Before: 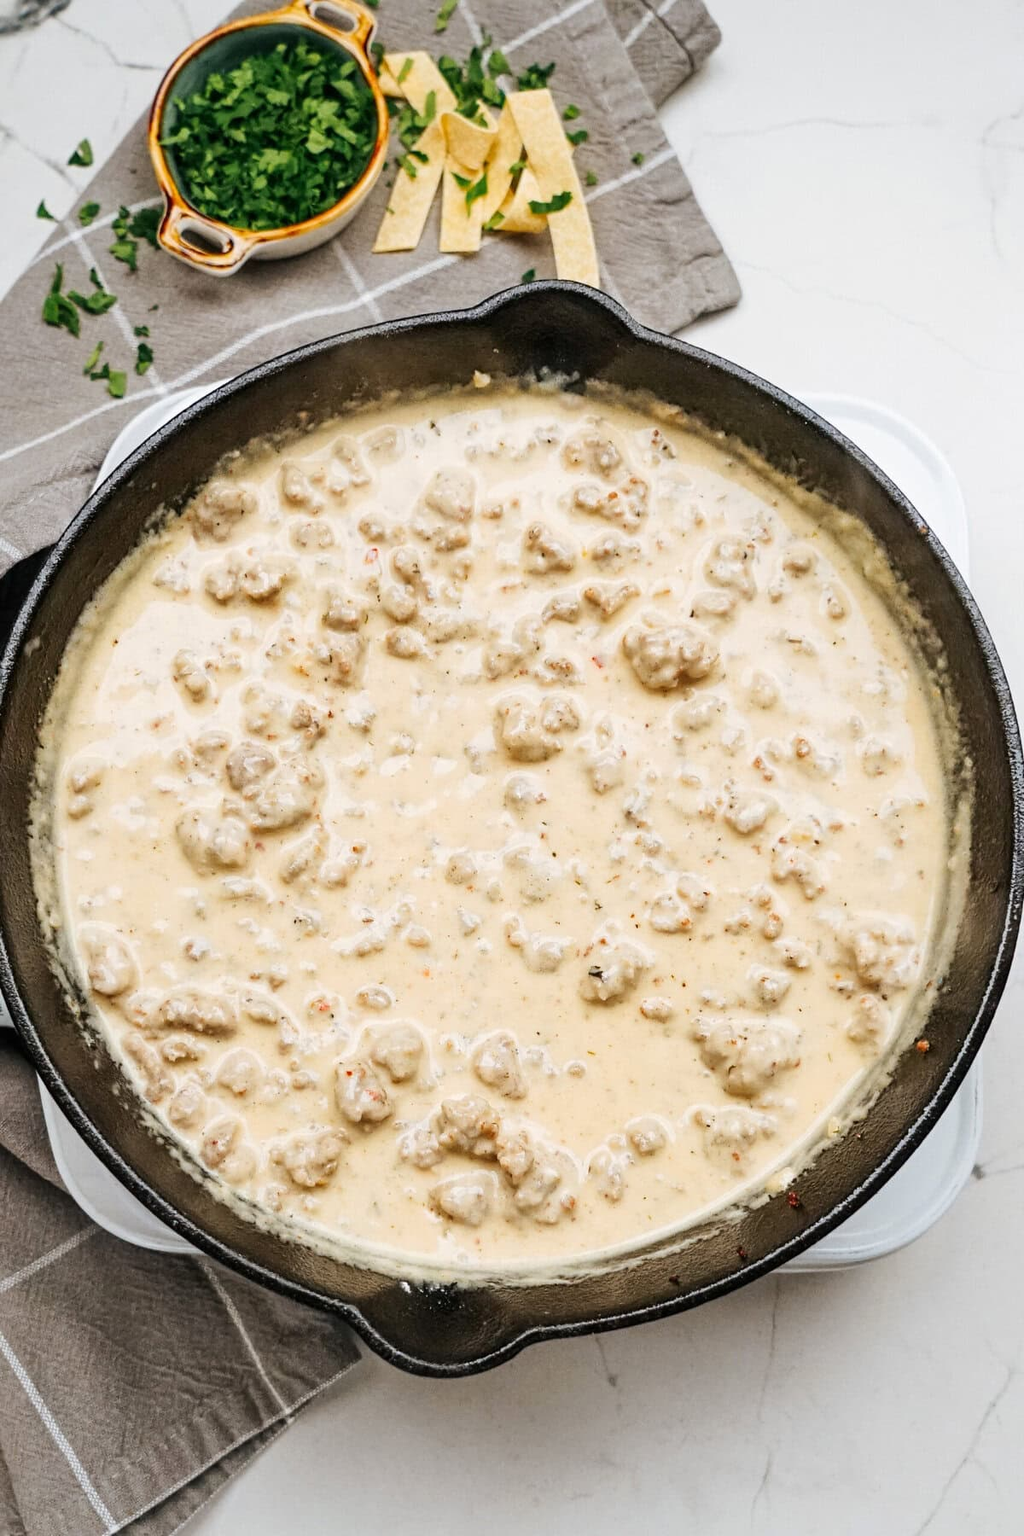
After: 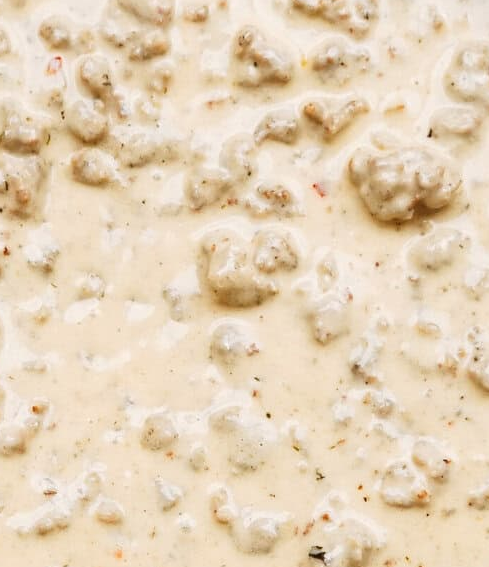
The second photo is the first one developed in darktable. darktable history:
crop: left 31.773%, top 32.608%, right 27.453%, bottom 35.87%
contrast brightness saturation: saturation -0.052
exposure: exposure -0.01 EV, compensate exposure bias true, compensate highlight preservation false
